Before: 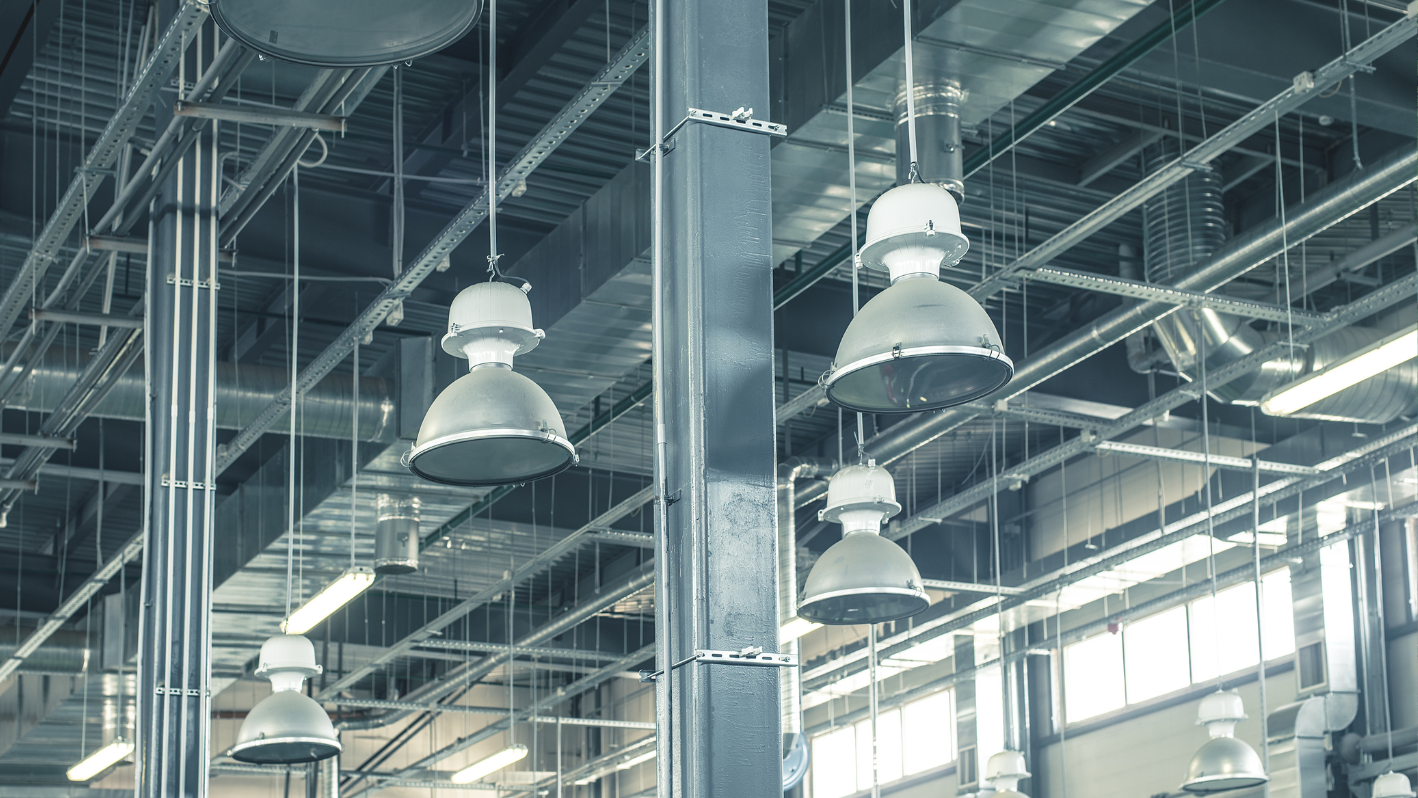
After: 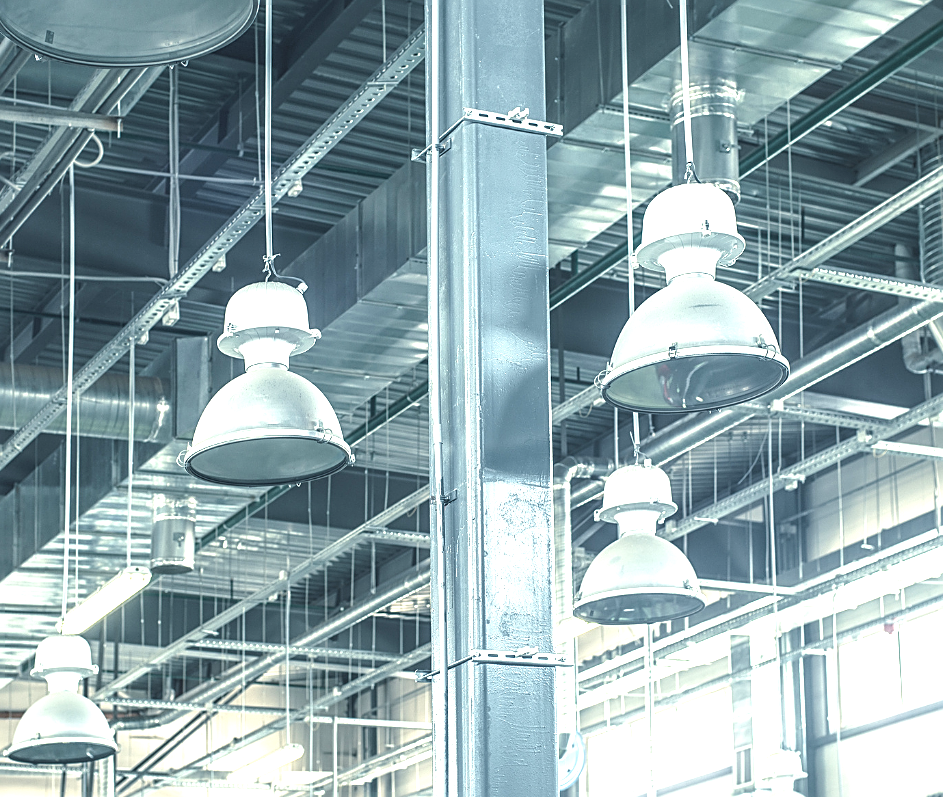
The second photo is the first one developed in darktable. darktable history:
local contrast: on, module defaults
crop and rotate: left 15.799%, right 17.629%
exposure: exposure 0.99 EV, compensate highlight preservation false
sharpen: on, module defaults
shadows and highlights: shadows 12.61, white point adjustment 1.25, highlights -2.04, soften with gaussian
